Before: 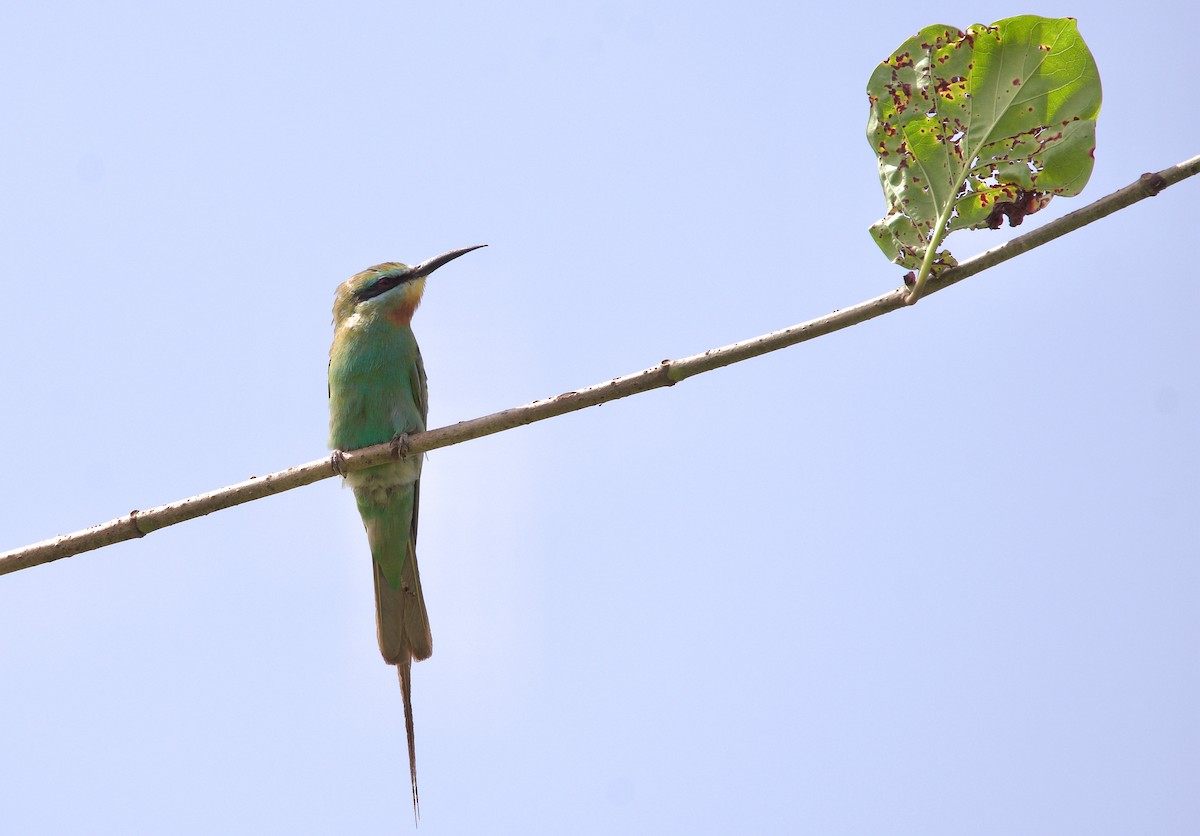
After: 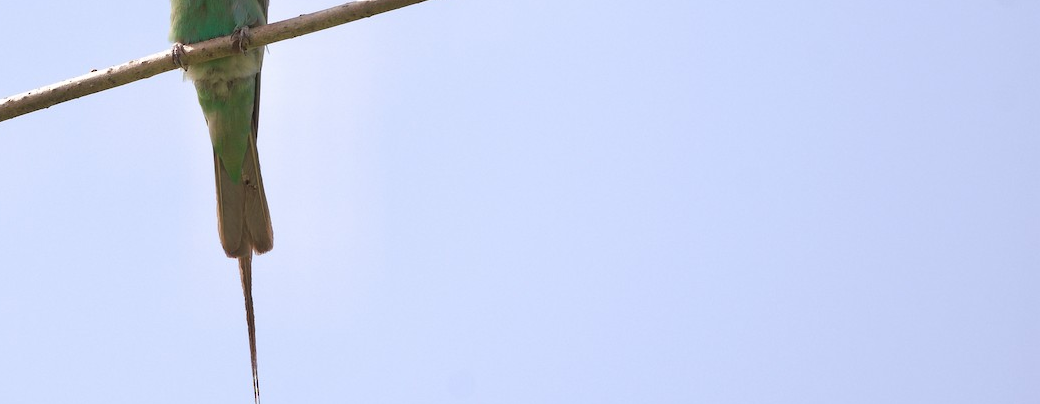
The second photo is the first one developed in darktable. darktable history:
crop and rotate: left 13.301%, top 48.693%, bottom 2.93%
